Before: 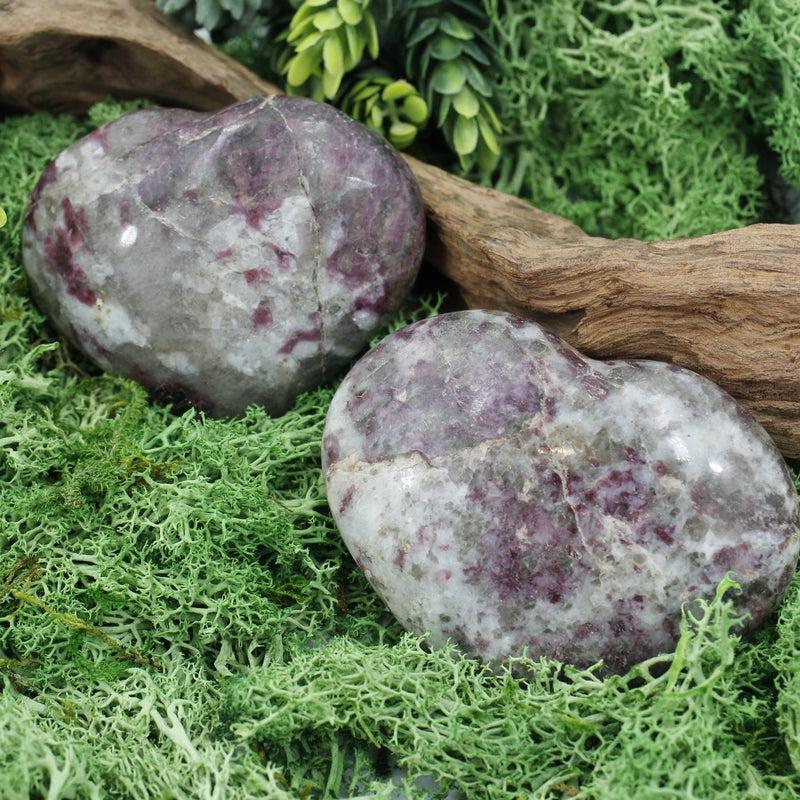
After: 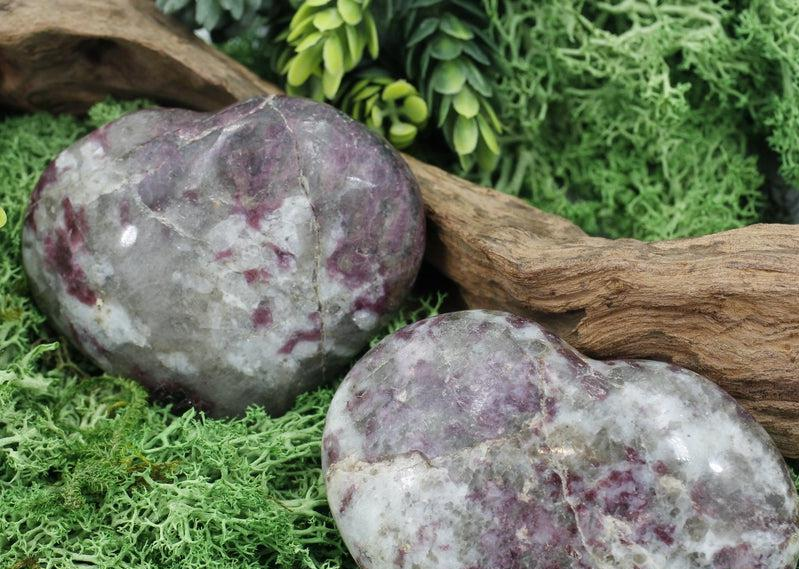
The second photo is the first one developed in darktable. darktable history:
crop: right 0.001%, bottom 28.811%
